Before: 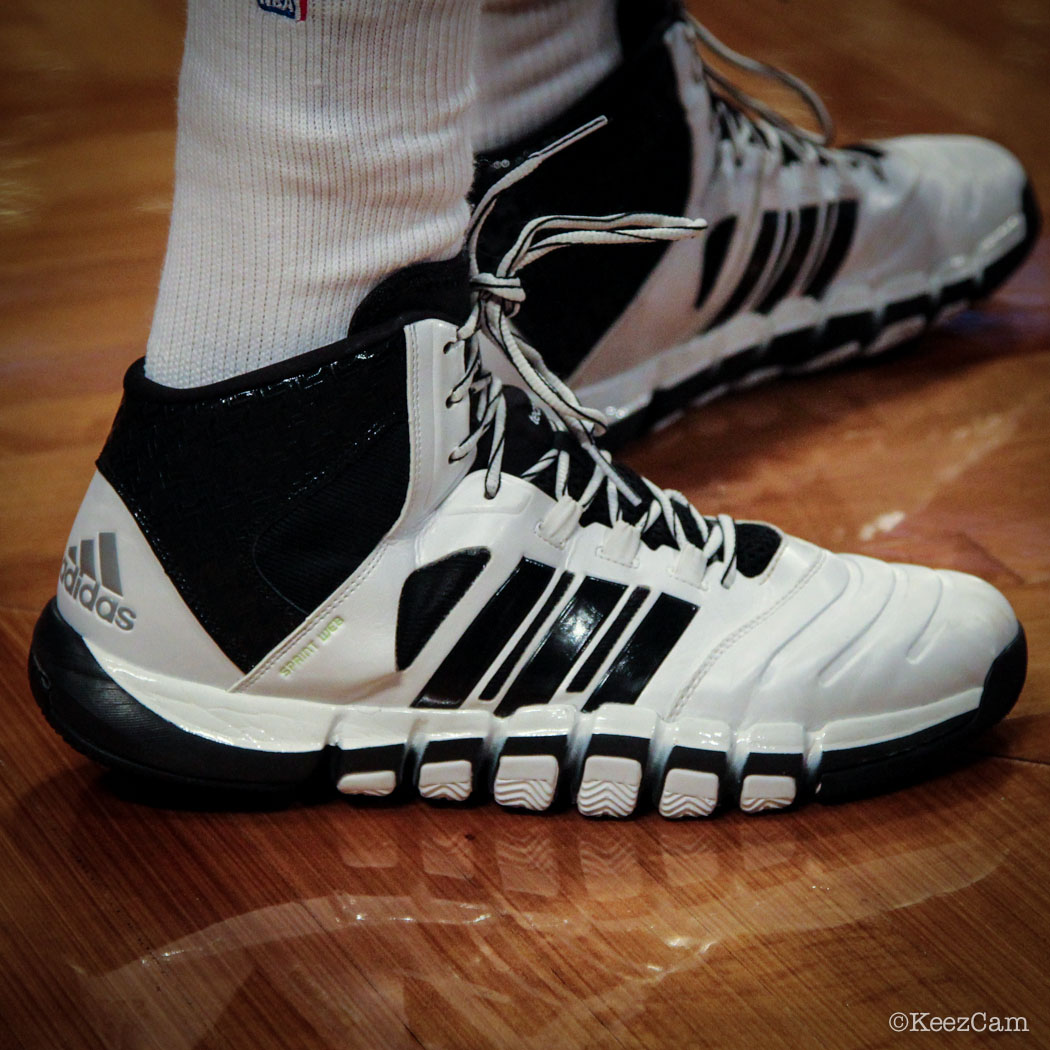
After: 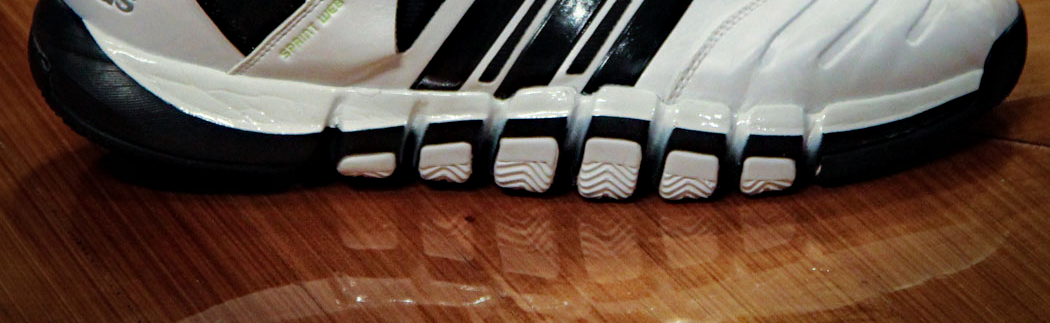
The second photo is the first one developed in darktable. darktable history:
haze removal: compatibility mode true, adaptive false
crop and rotate: top 58.935%, bottom 10.276%
